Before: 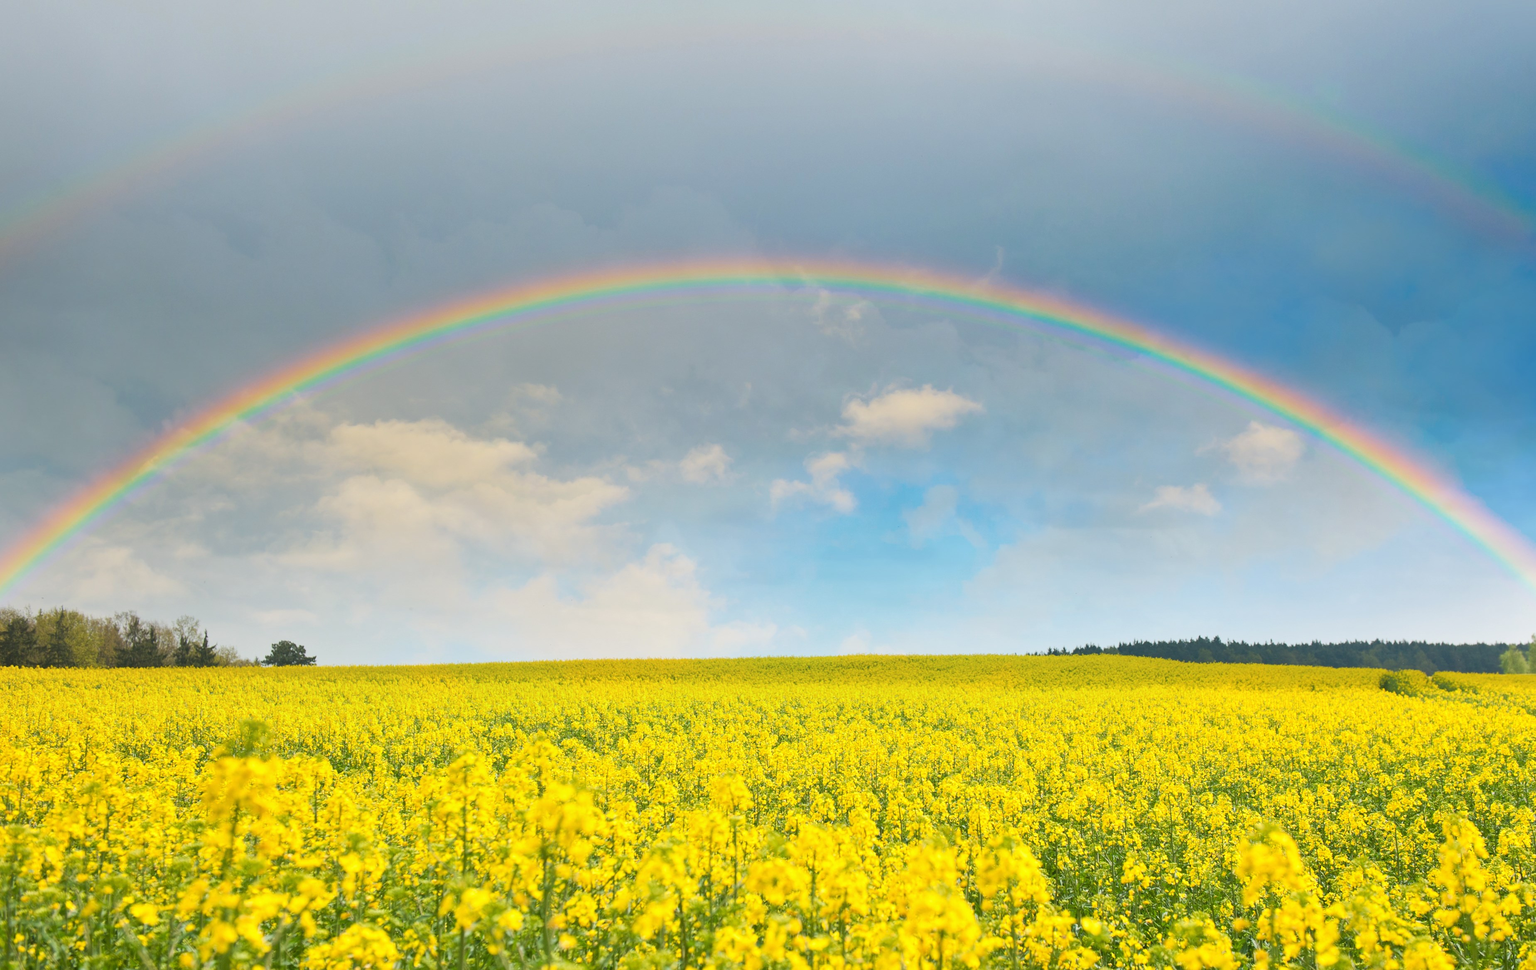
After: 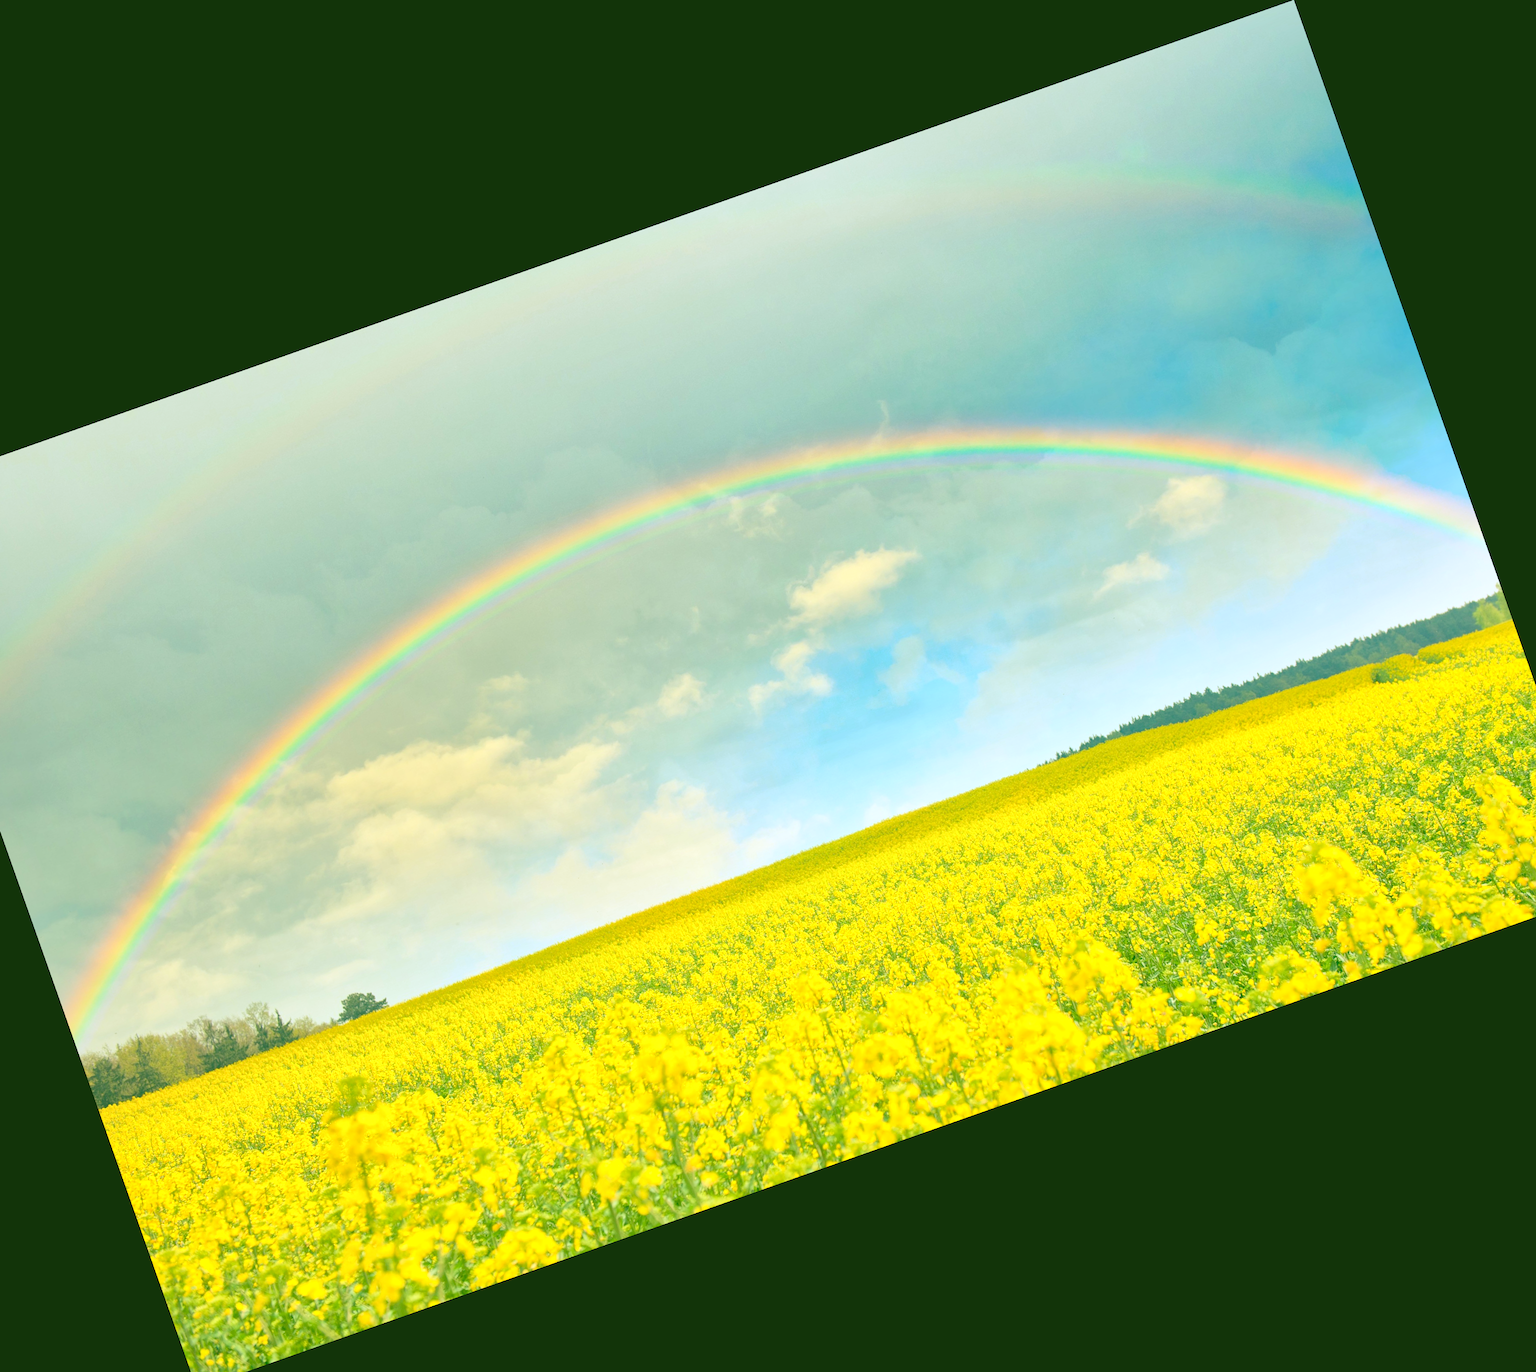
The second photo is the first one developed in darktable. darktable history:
global tonemap: drago (1, 100), detail 1
rgb curve: curves: ch0 [(0.123, 0.061) (0.995, 0.887)]; ch1 [(0.06, 0.116) (1, 0.906)]; ch2 [(0, 0) (0.824, 0.69) (1, 1)], mode RGB, independent channels, compensate middle gray true
crop and rotate: angle 19.43°, left 6.812%, right 4.125%, bottom 1.087%
levels: levels [0.072, 0.414, 0.976]
